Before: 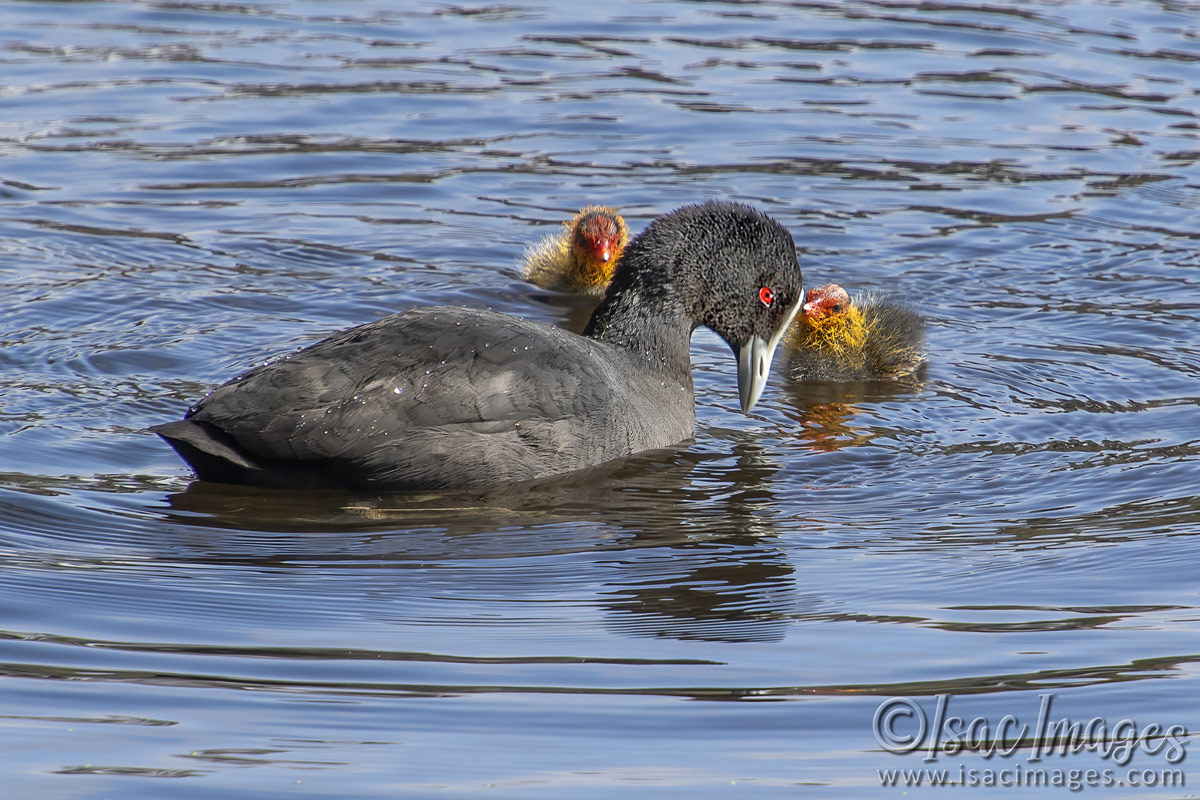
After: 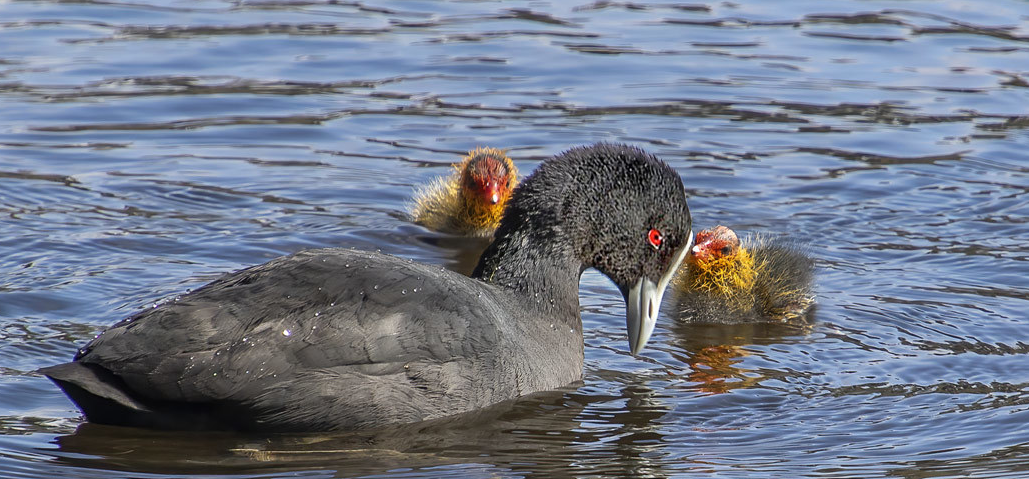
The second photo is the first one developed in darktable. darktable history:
crop and rotate: left 9.257%, top 7.361%, right 4.992%, bottom 32.738%
